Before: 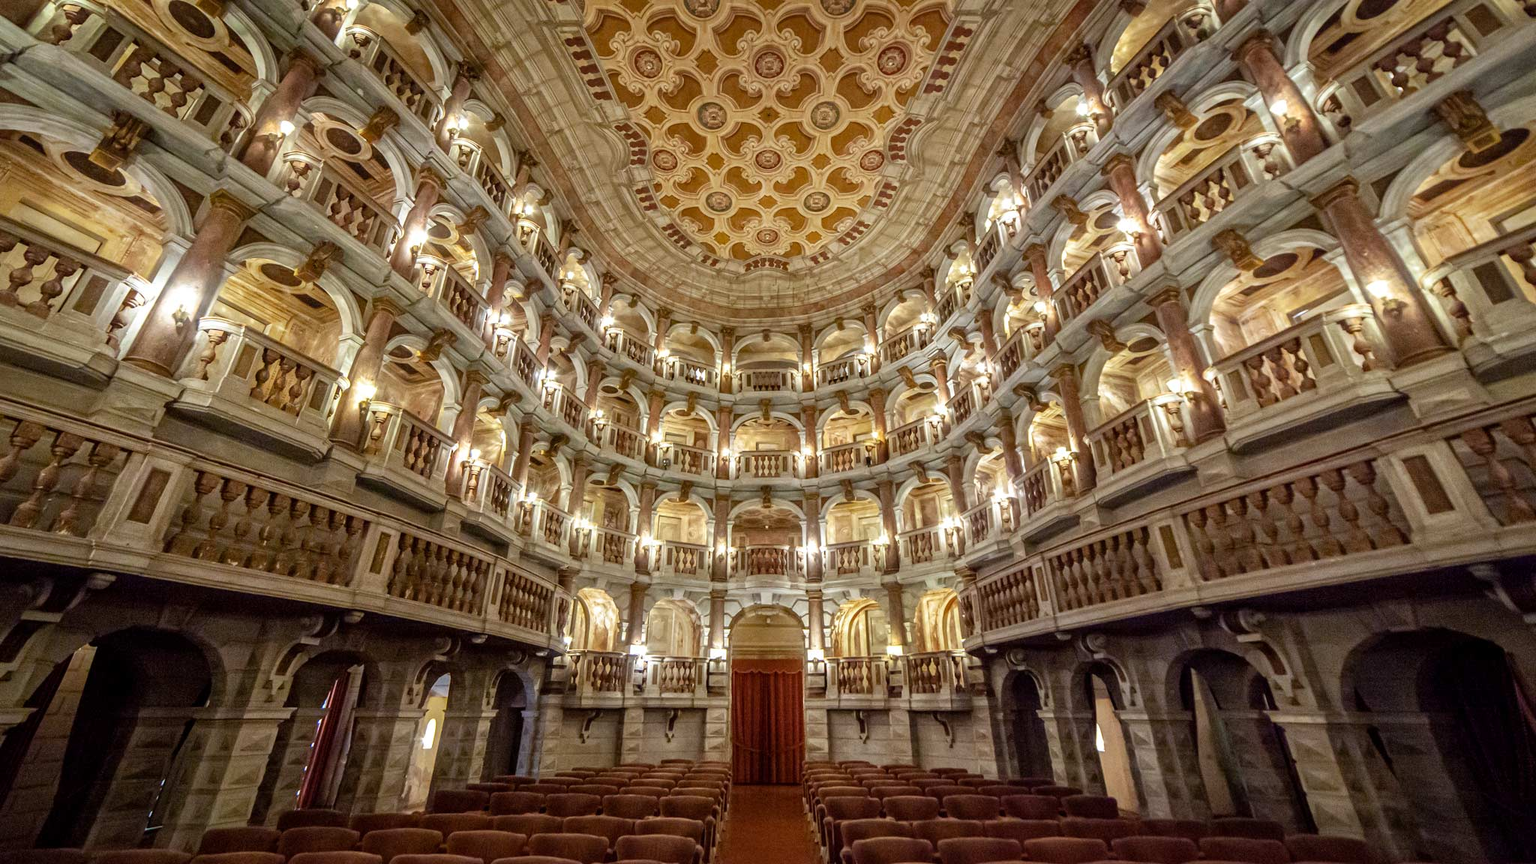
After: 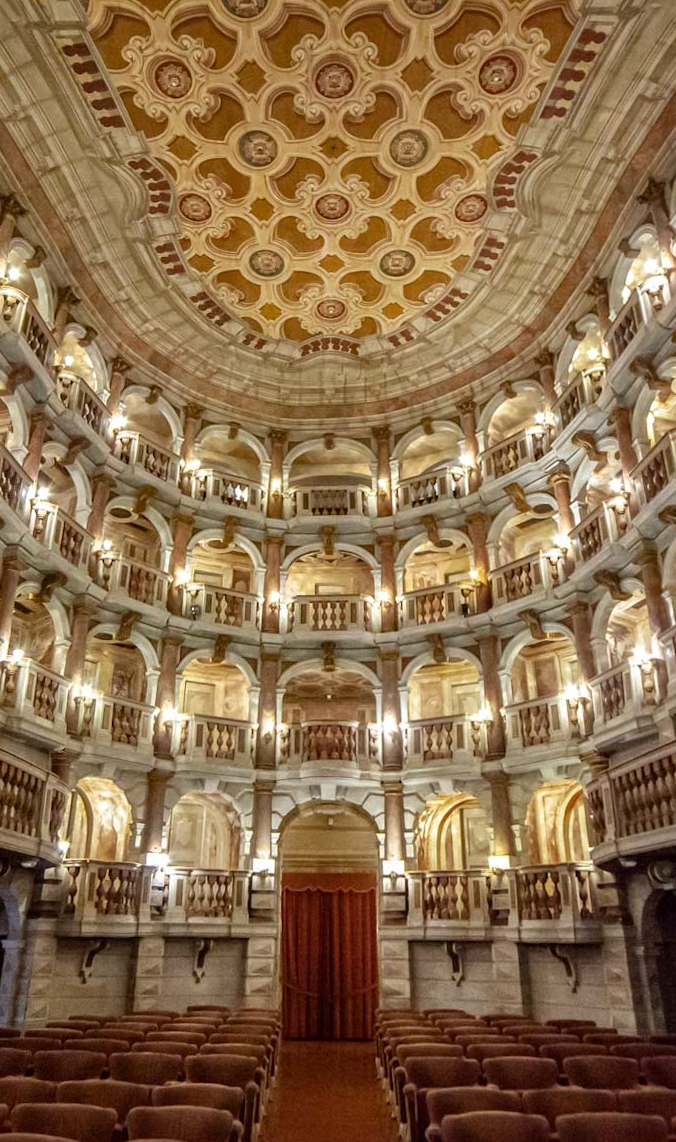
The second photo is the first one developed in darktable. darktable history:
crop: left 33.36%, right 33.36%
rotate and perspective: rotation 0.192°, lens shift (horizontal) -0.015, crop left 0.005, crop right 0.996, crop top 0.006, crop bottom 0.99
